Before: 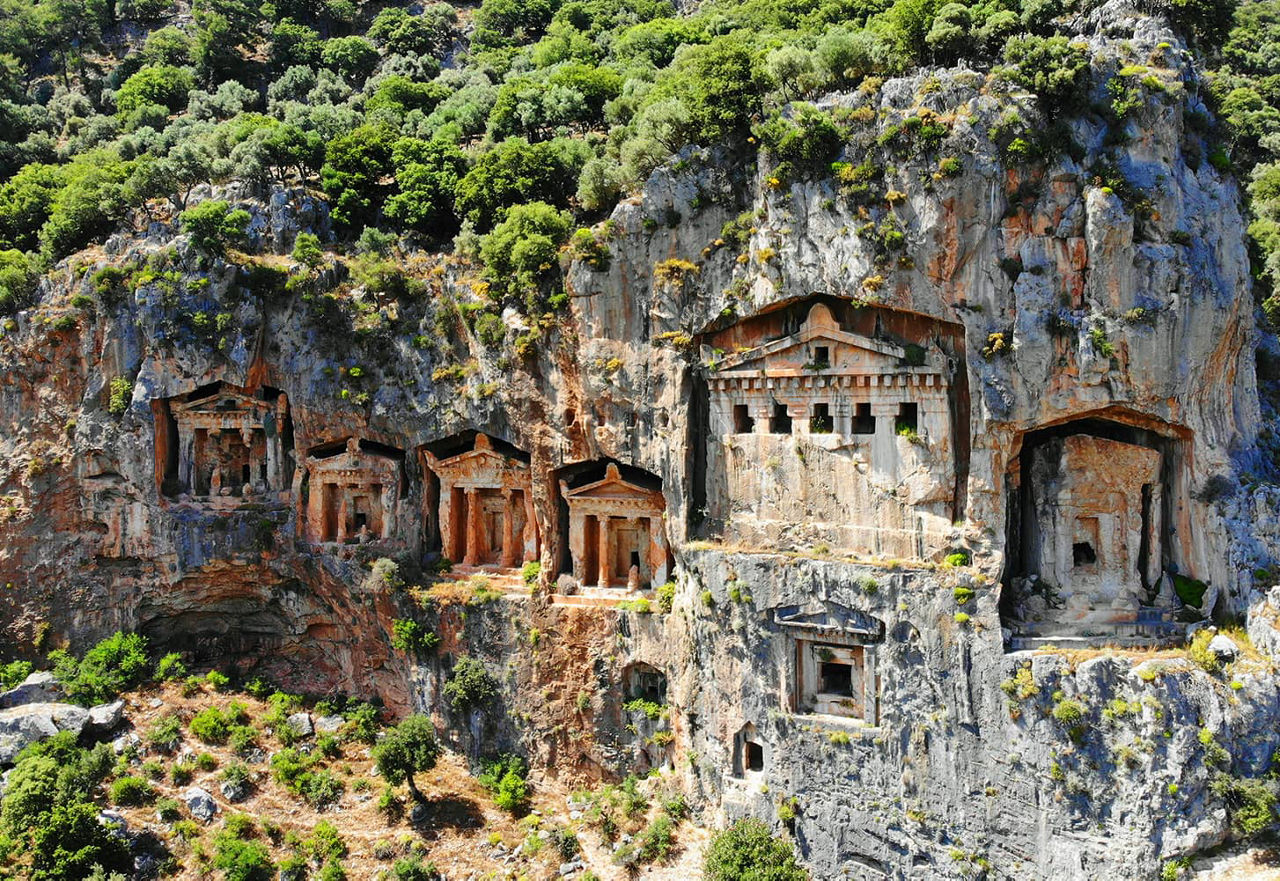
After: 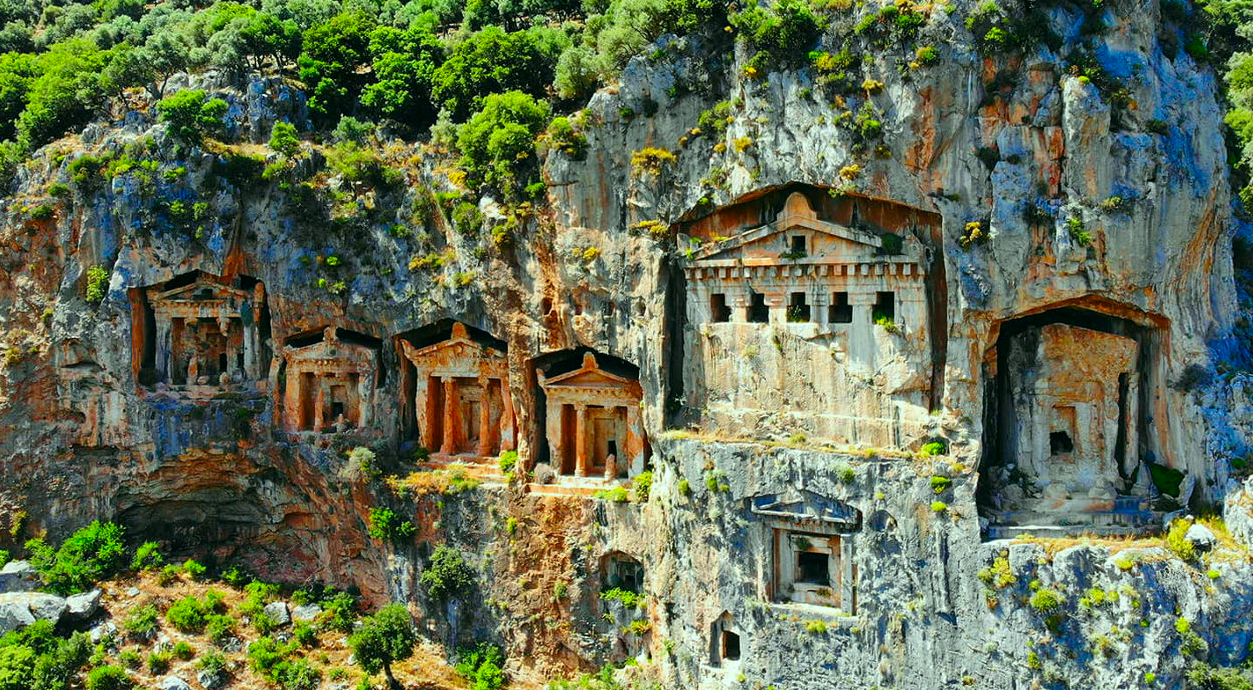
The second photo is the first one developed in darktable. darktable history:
crop and rotate: left 1.812%, top 12.684%, right 0.297%, bottom 8.923%
color correction: highlights a* -7.32, highlights b* 1.07, shadows a* -3.29, saturation 1.41
